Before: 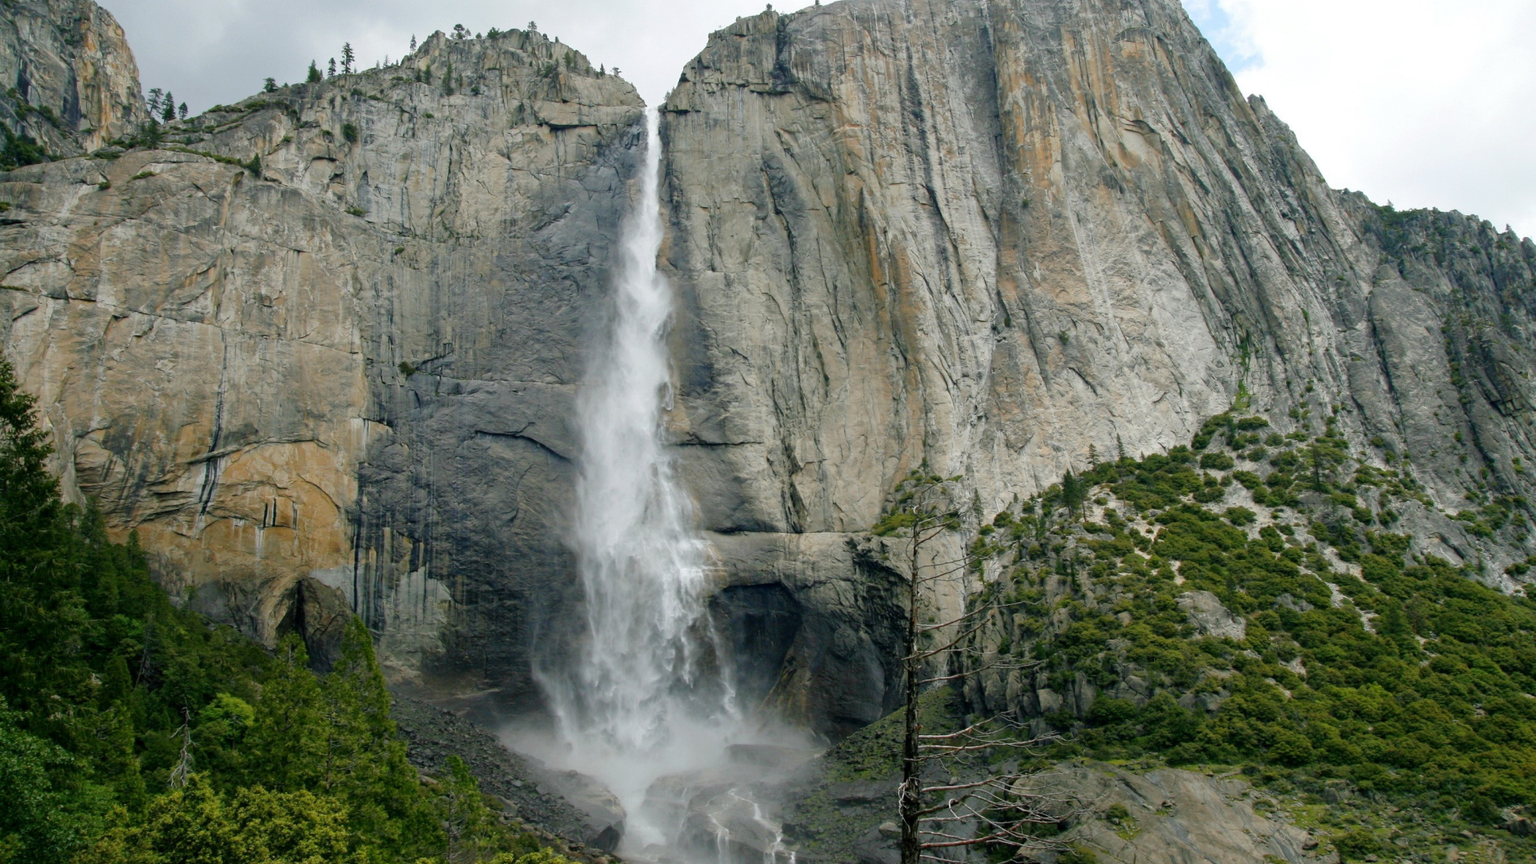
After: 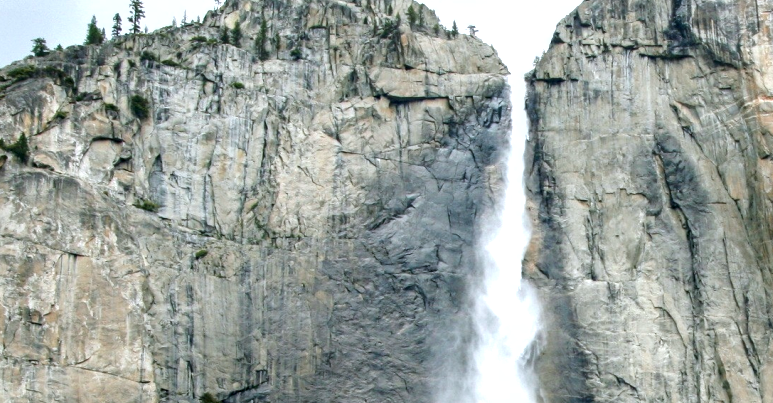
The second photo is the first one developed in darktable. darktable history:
exposure: black level correction 0.001, exposure 0.143 EV, compensate highlight preservation false
crop: left 15.55%, top 5.464%, right 44.151%, bottom 57.171%
local contrast: detail 130%
tone equalizer: -8 EV 0.001 EV, -7 EV -0.003 EV, -6 EV 0.003 EV, -5 EV -0.057 EV, -4 EV -0.115 EV, -3 EV -0.135 EV, -2 EV 0.245 EV, -1 EV 0.711 EV, +0 EV 0.508 EV
color correction: highlights a* -0.108, highlights b* -5.62, shadows a* -0.122, shadows b* -0.134
shadows and highlights: radius 126.56, shadows 30.41, highlights -30.6, low approximation 0.01, soften with gaussian
